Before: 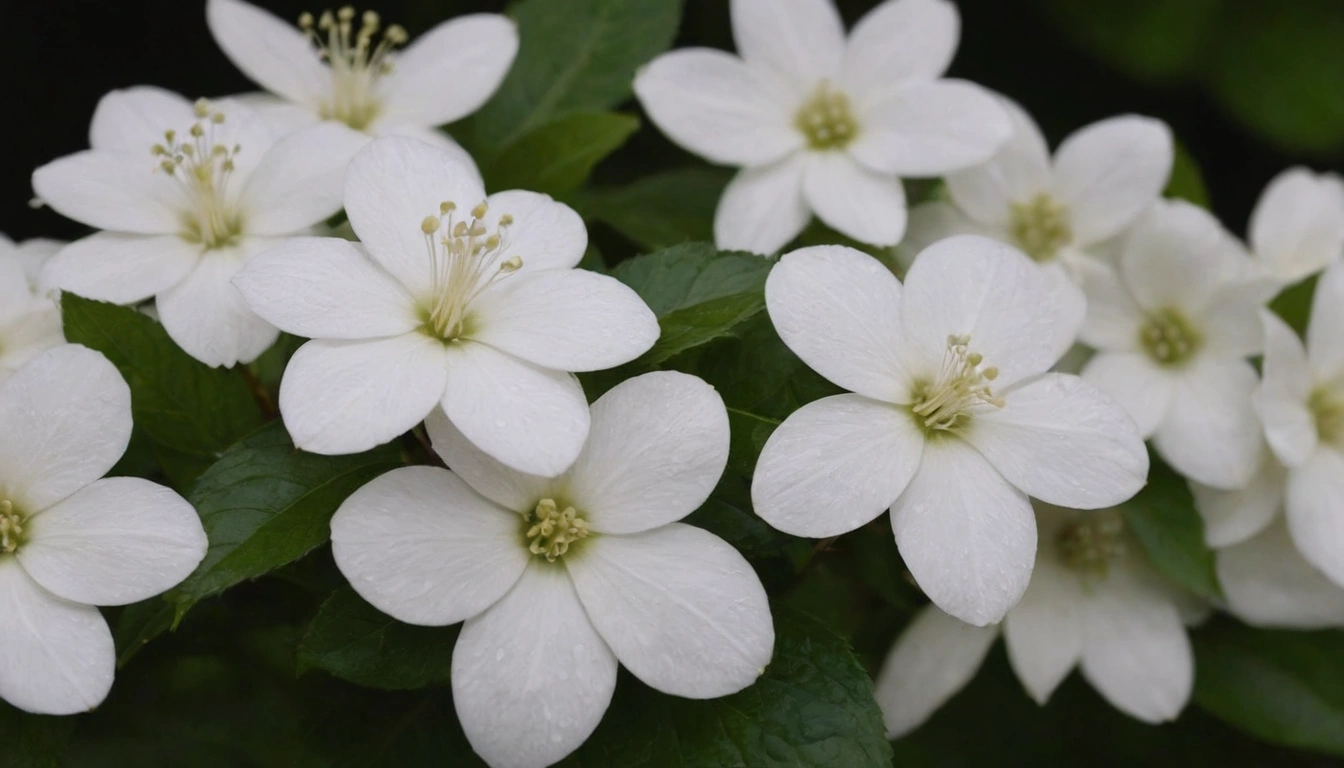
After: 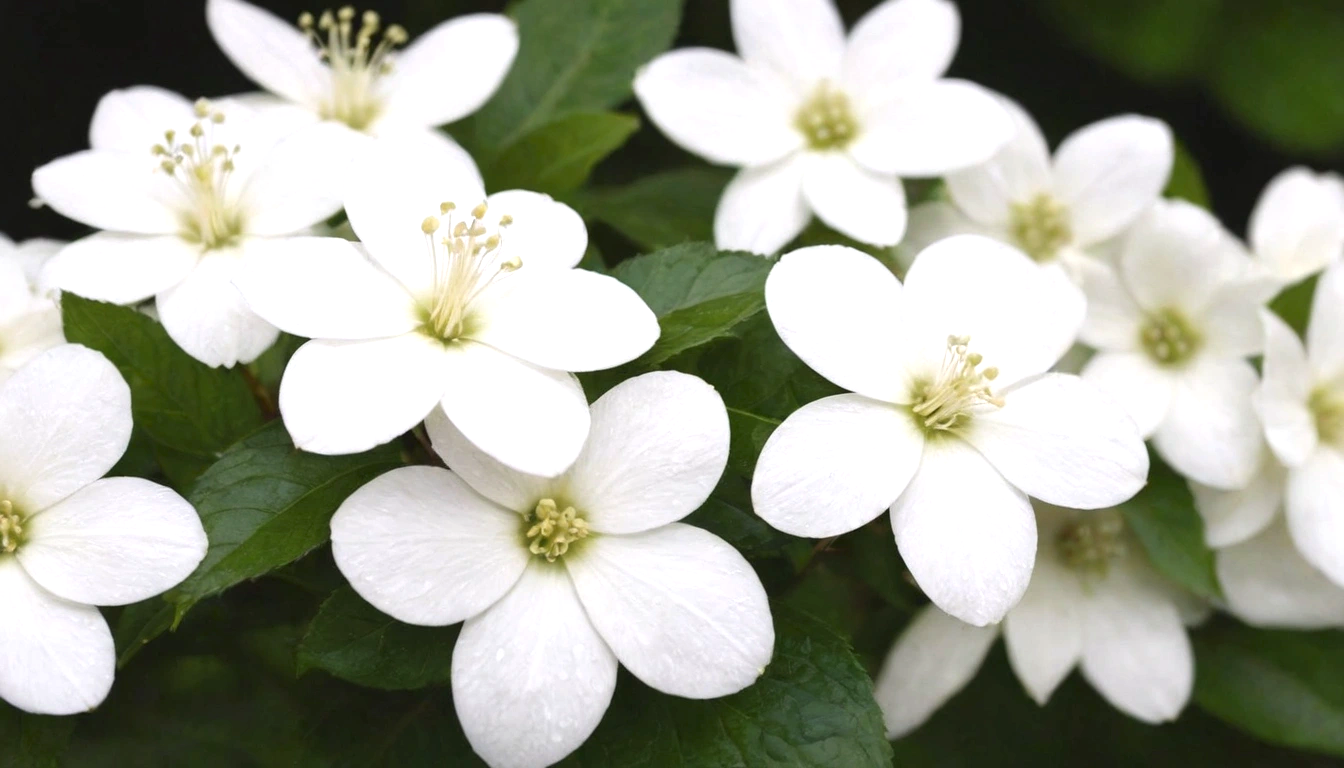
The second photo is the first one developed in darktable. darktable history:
exposure: exposure 0.995 EV, compensate exposure bias true, compensate highlight preservation false
